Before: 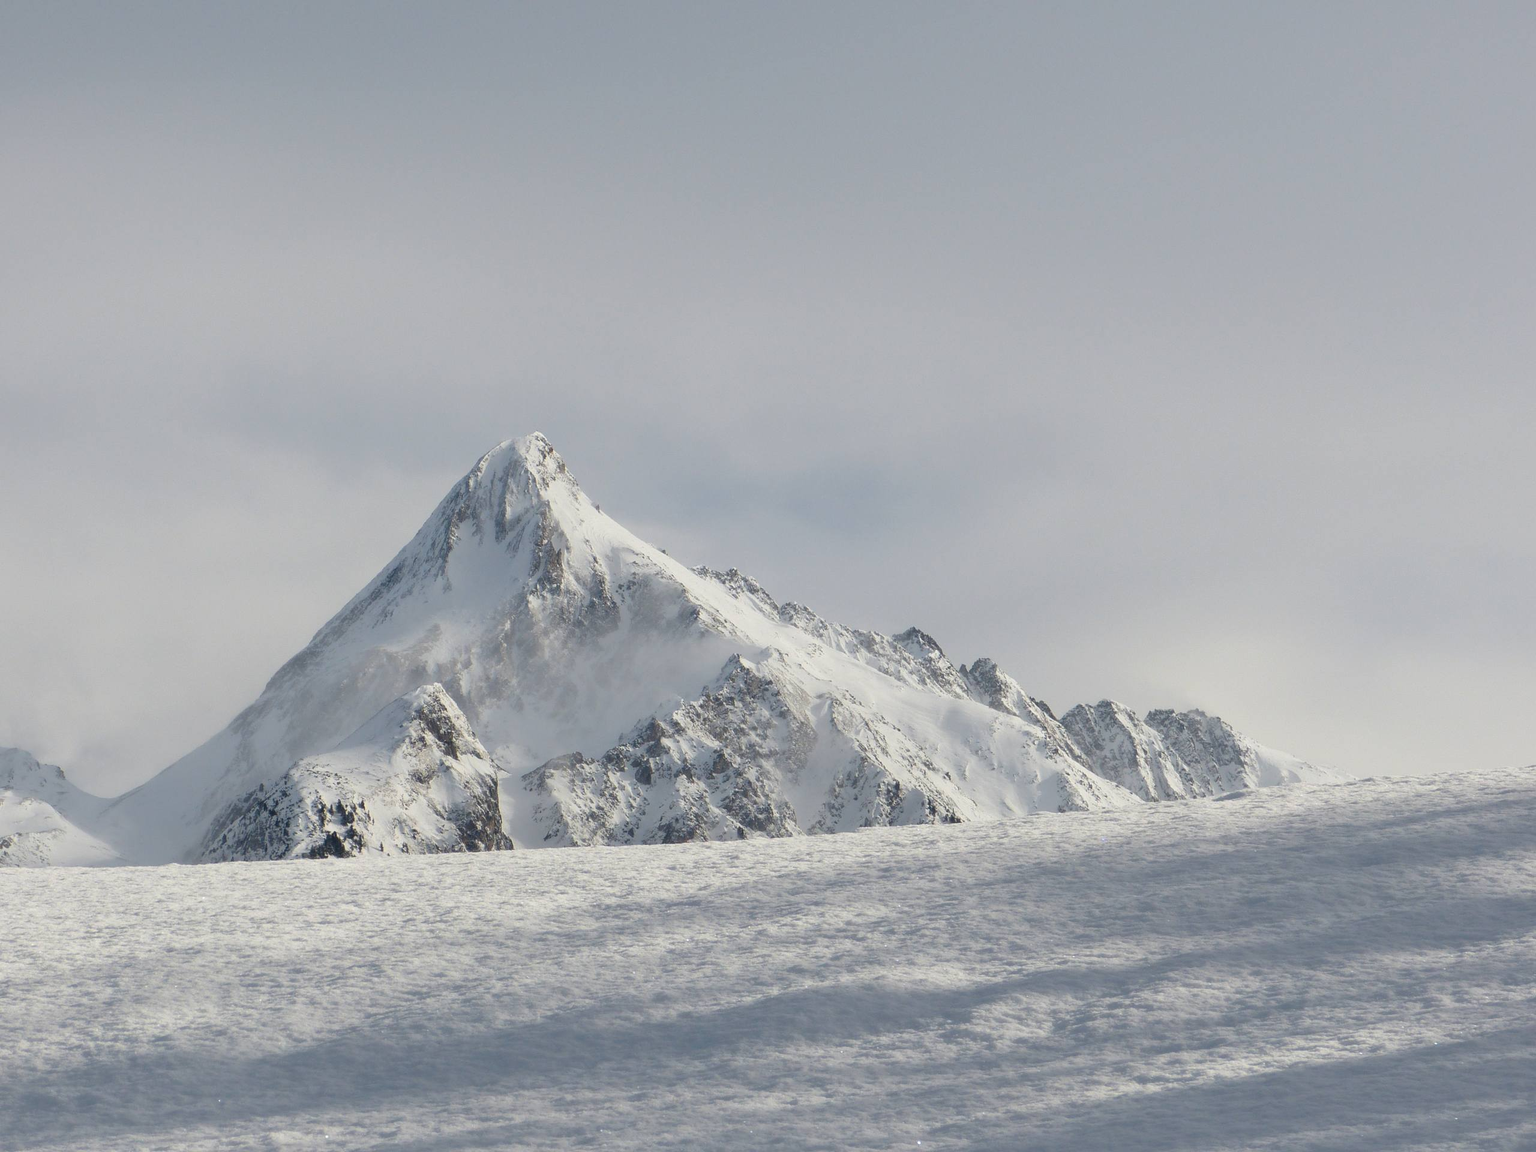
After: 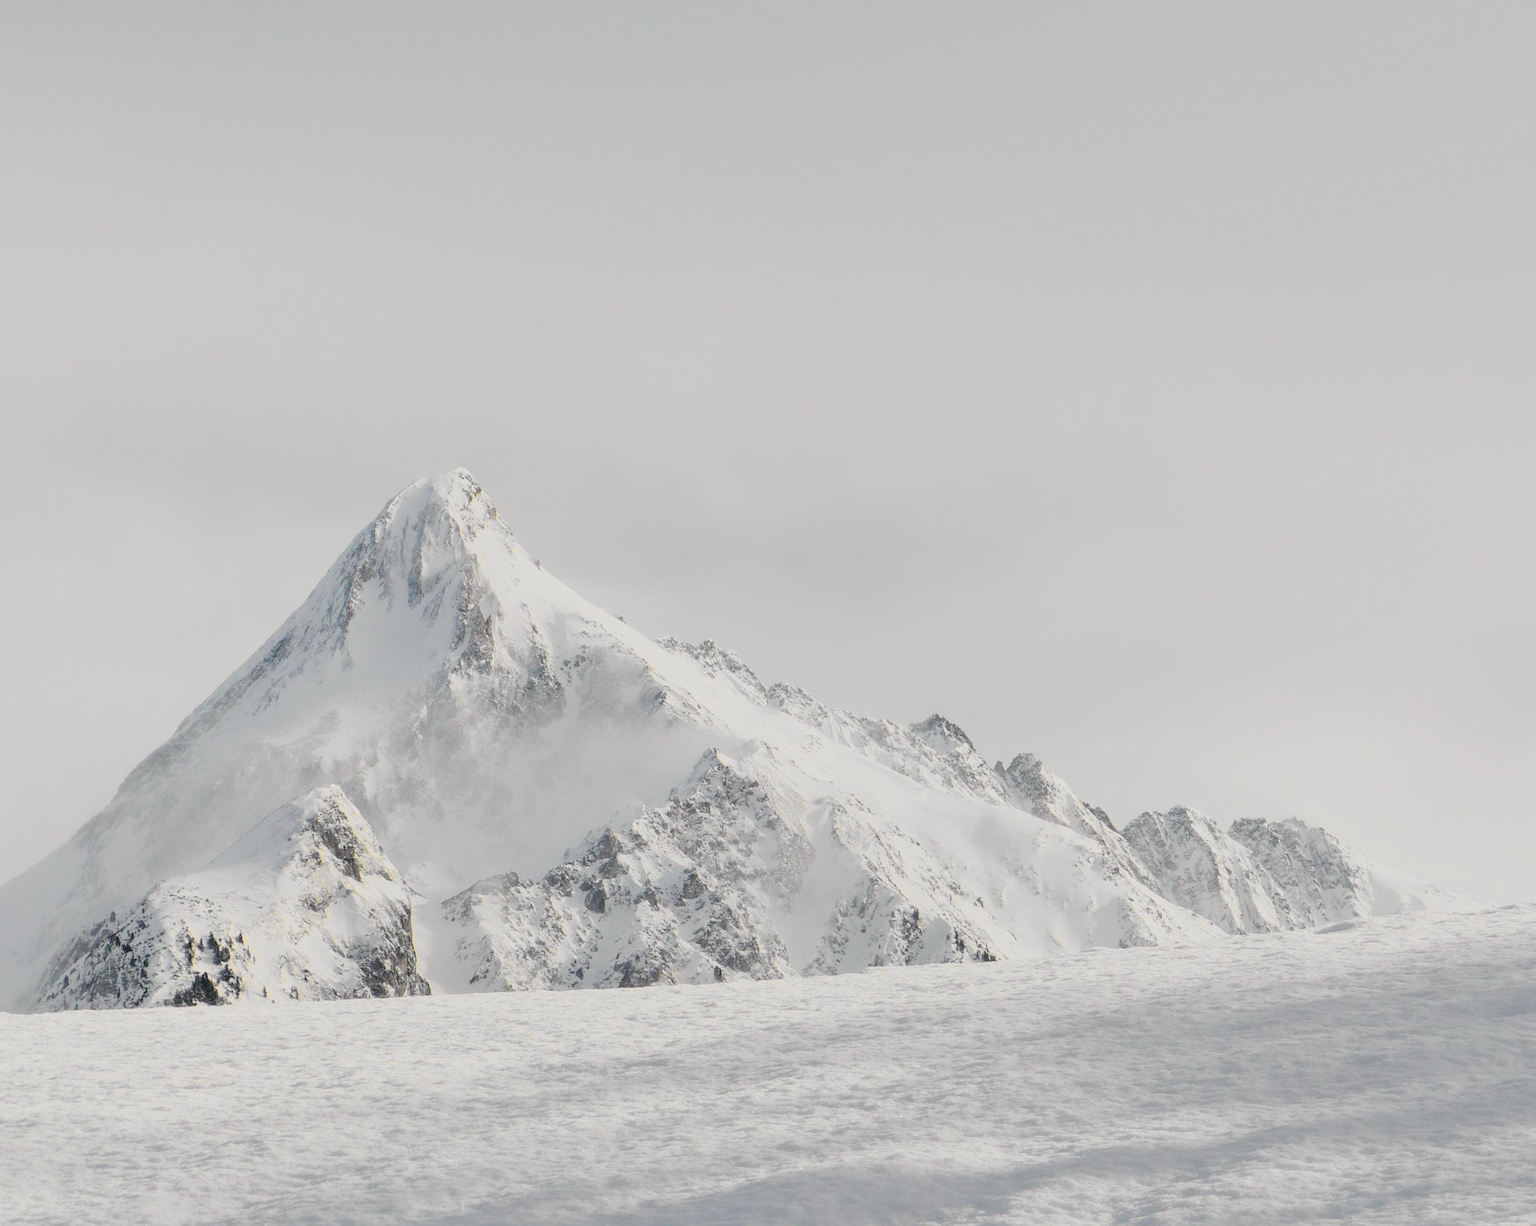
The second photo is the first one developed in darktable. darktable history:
filmic rgb: black relative exposure -7.65 EV, white relative exposure 4.56 EV, hardness 3.61
crop: left 11.225%, top 5.381%, right 9.565%, bottom 10.314%
exposure: exposure 0.6 EV, compensate highlight preservation false
tone curve: curves: ch0 [(0, 0.019) (0.066, 0.043) (0.189, 0.182) (0.368, 0.407) (0.501, 0.564) (0.677, 0.729) (0.851, 0.861) (0.997, 0.959)]; ch1 [(0, 0) (0.187, 0.121) (0.388, 0.346) (0.437, 0.409) (0.474, 0.472) (0.499, 0.501) (0.514, 0.507) (0.548, 0.557) (0.653, 0.663) (0.812, 0.856) (1, 1)]; ch2 [(0, 0) (0.246, 0.214) (0.421, 0.427) (0.459, 0.484) (0.5, 0.504) (0.518, 0.516) (0.529, 0.548) (0.56, 0.576) (0.607, 0.63) (0.744, 0.734) (0.867, 0.821) (0.993, 0.889)], color space Lab, independent channels, preserve colors none
